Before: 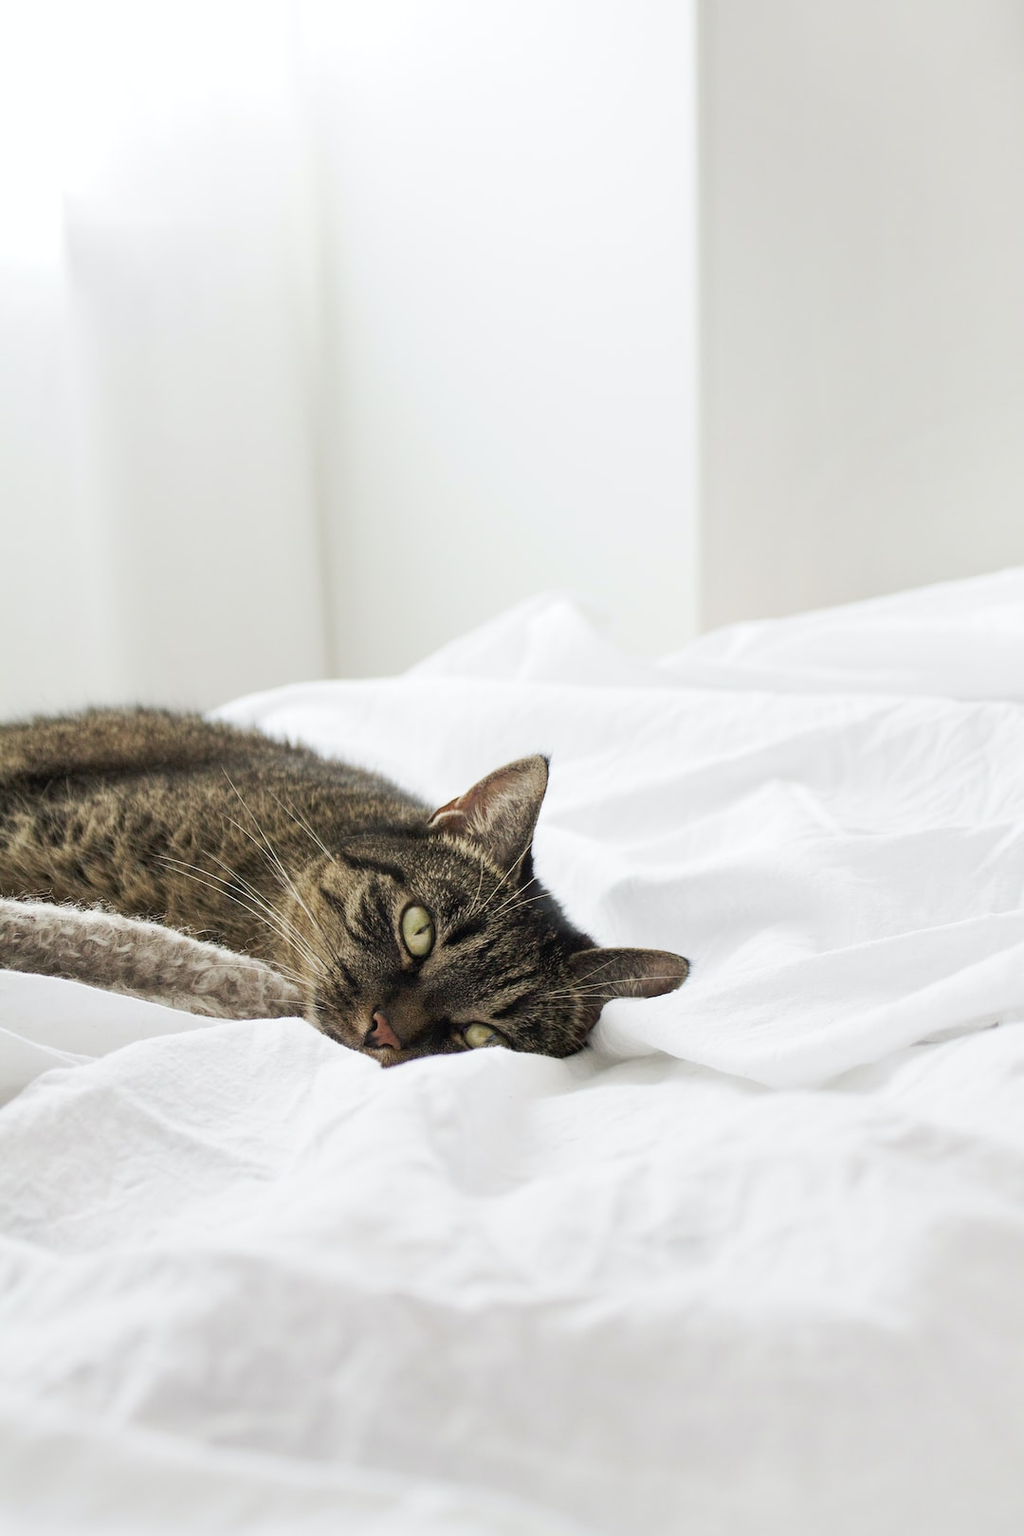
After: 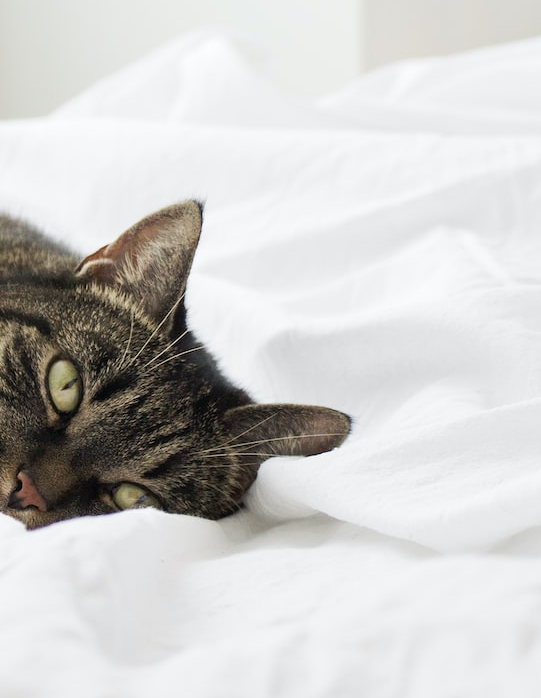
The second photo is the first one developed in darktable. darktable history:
crop: left 34.888%, top 36.821%, right 15.008%, bottom 20.067%
